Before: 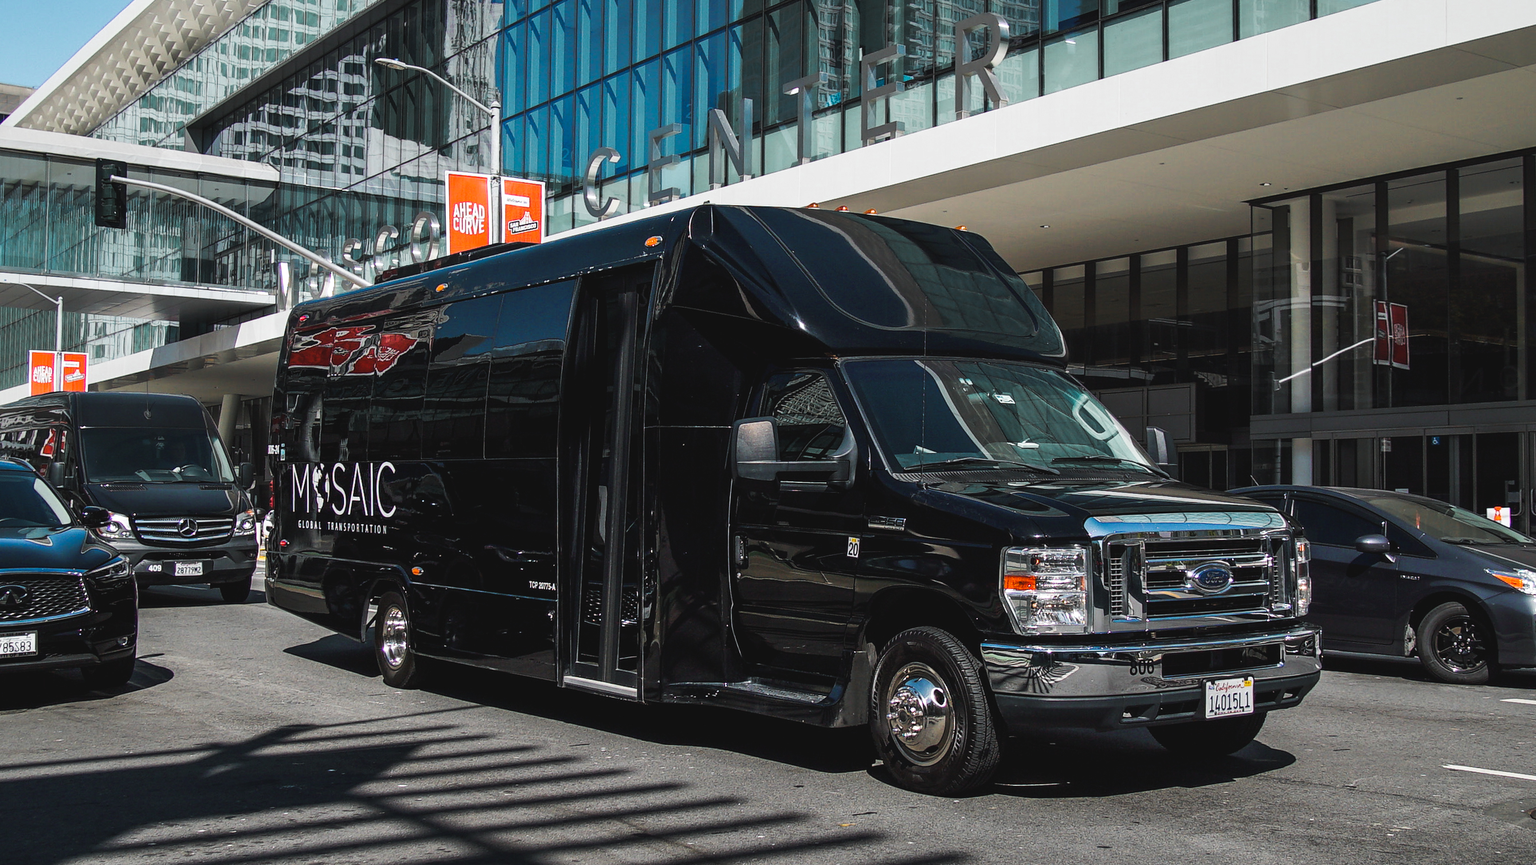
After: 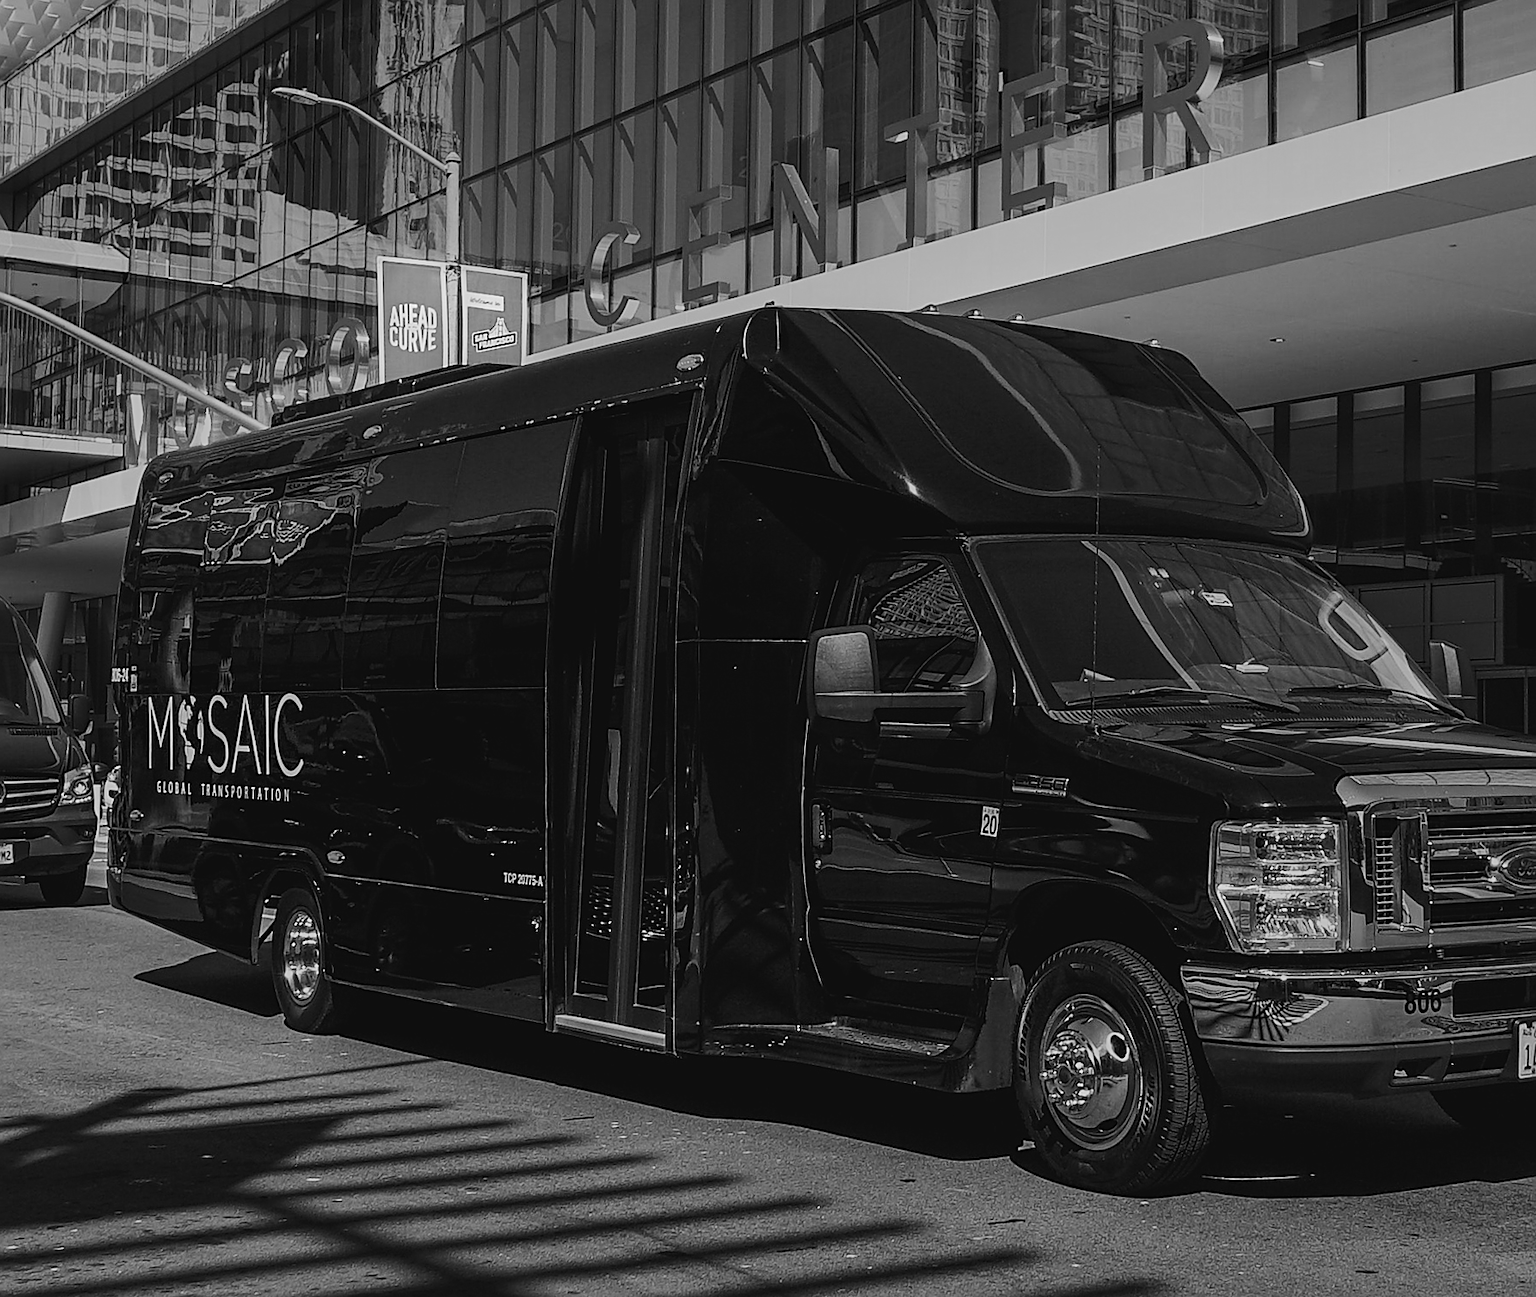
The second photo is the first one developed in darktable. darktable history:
sharpen: on, module defaults
crop and rotate: left 12.648%, right 20.685%
monochrome: a 79.32, b 81.83, size 1.1
white balance: red 1.066, blue 1.119
